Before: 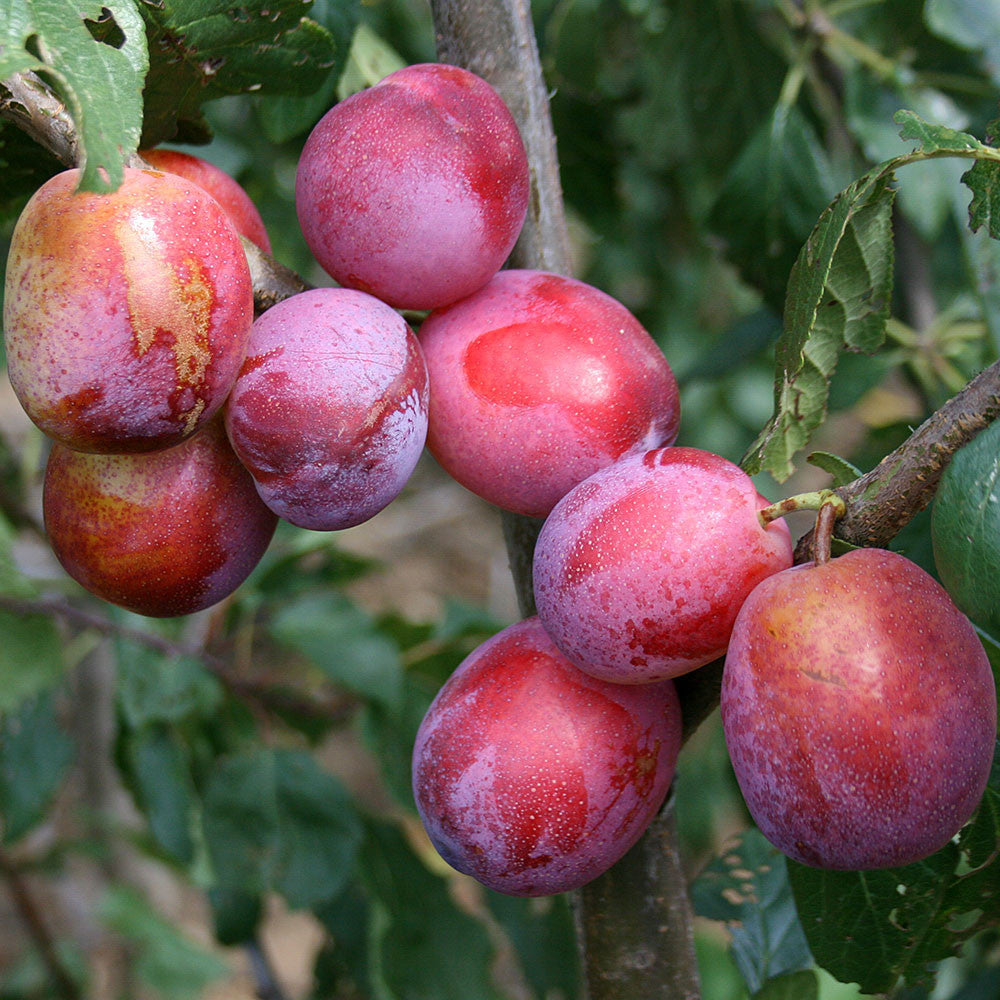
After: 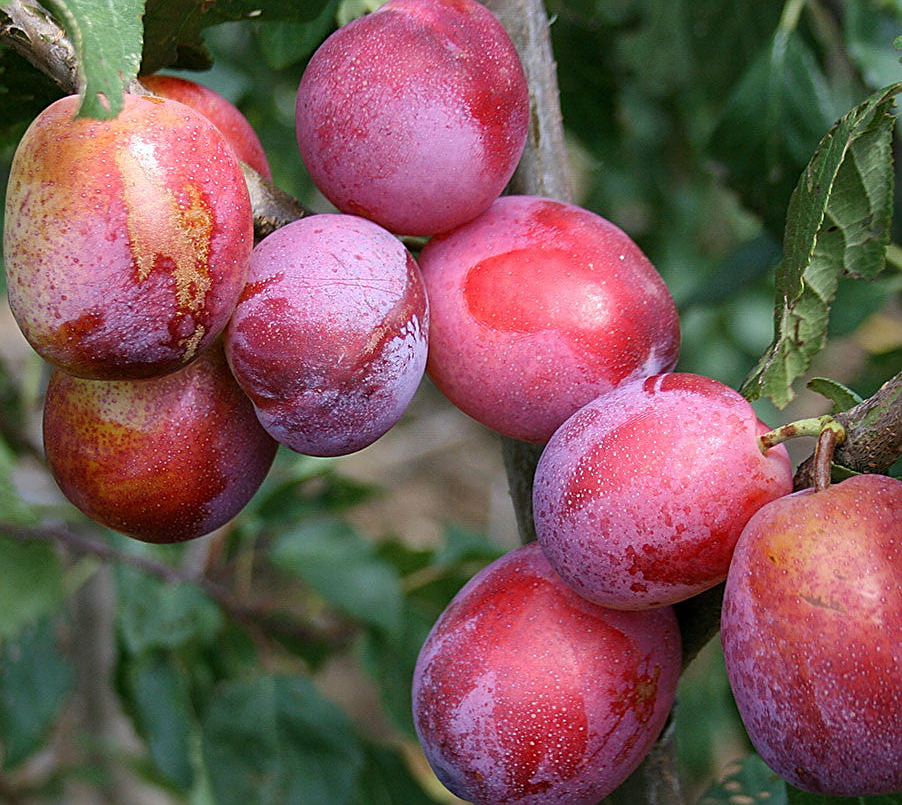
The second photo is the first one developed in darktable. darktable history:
crop: top 7.49%, right 9.717%, bottom 11.943%
sharpen: on, module defaults
